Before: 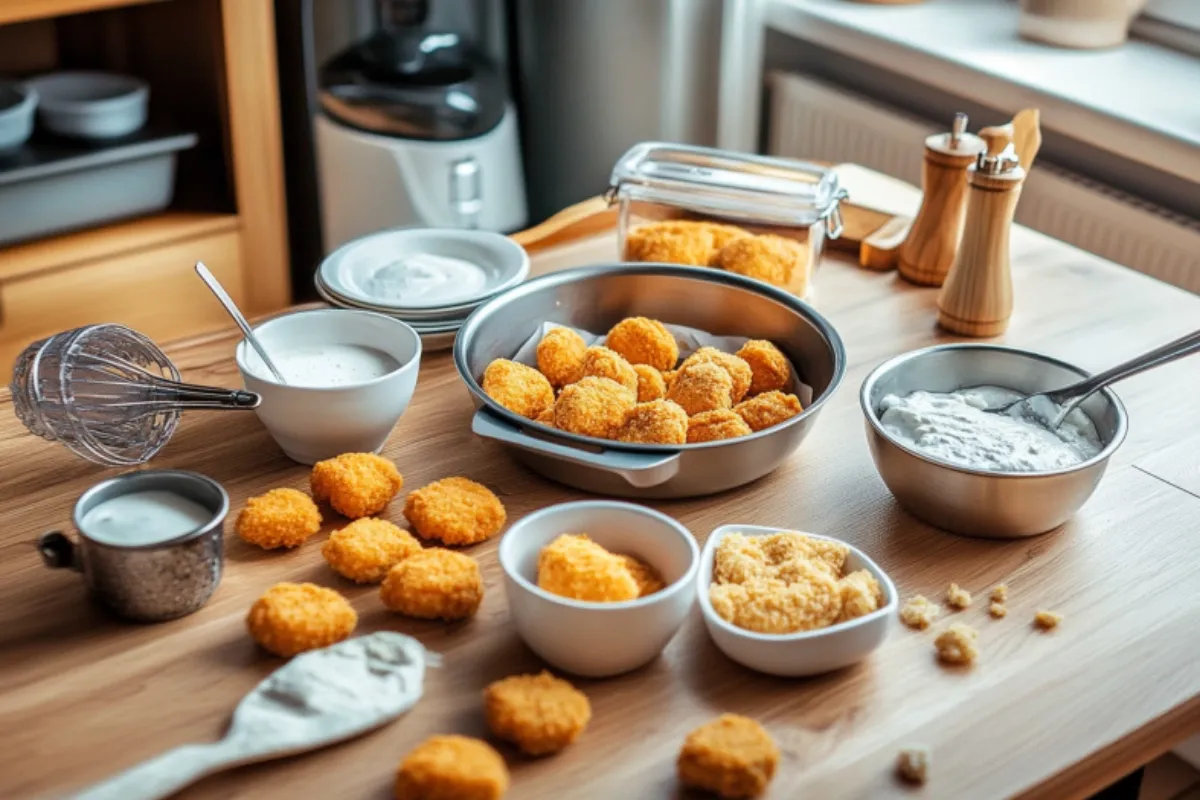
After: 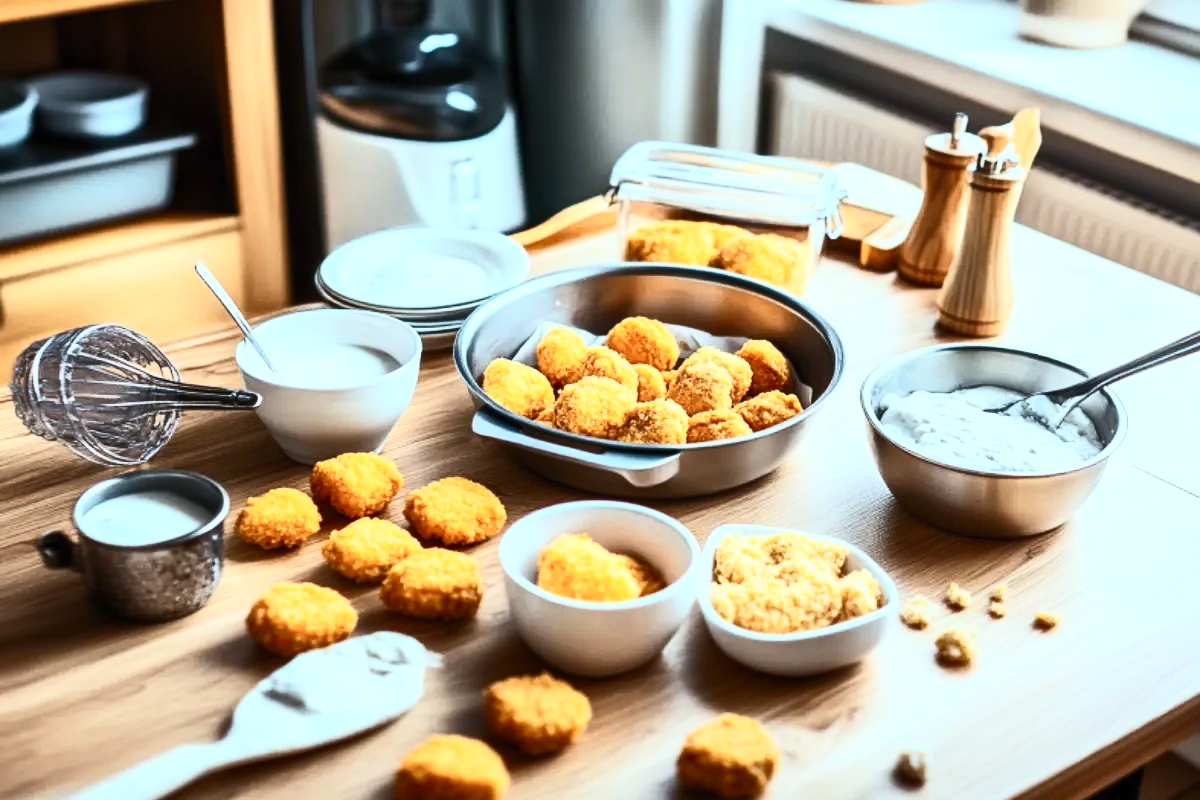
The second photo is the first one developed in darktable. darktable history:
contrast brightness saturation: contrast 0.62, brightness 0.34, saturation 0.14
white balance: red 0.925, blue 1.046
